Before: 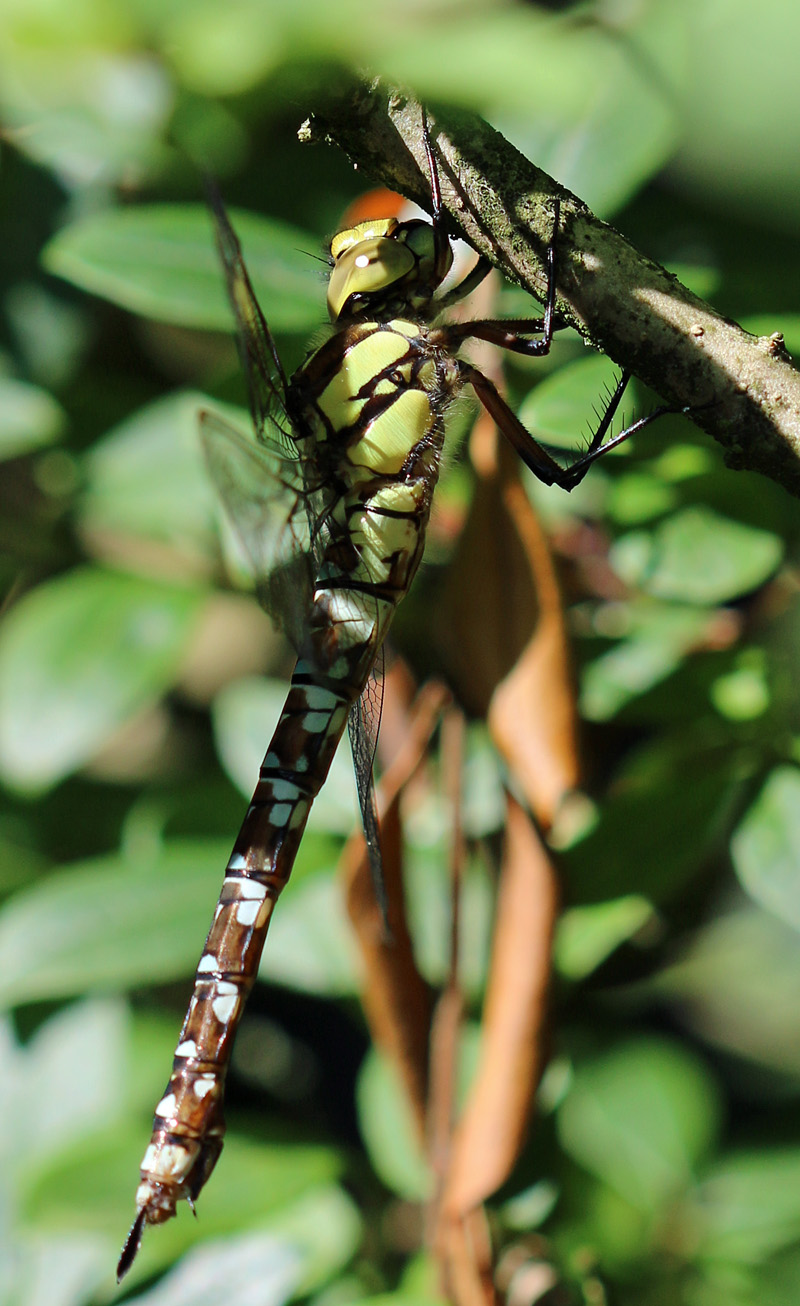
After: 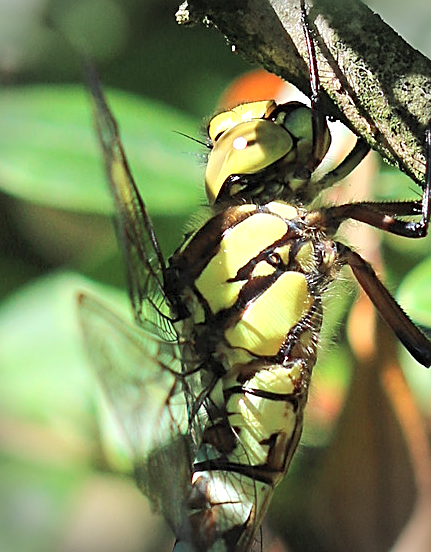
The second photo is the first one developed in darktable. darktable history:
contrast brightness saturation: brightness 0.15
crop: left 15.306%, top 9.065%, right 30.789%, bottom 48.638%
sharpen: on, module defaults
exposure: black level correction 0, exposure 0.7 EV, compensate exposure bias true, compensate highlight preservation false
vignetting: fall-off radius 31.48%, brightness -0.472
